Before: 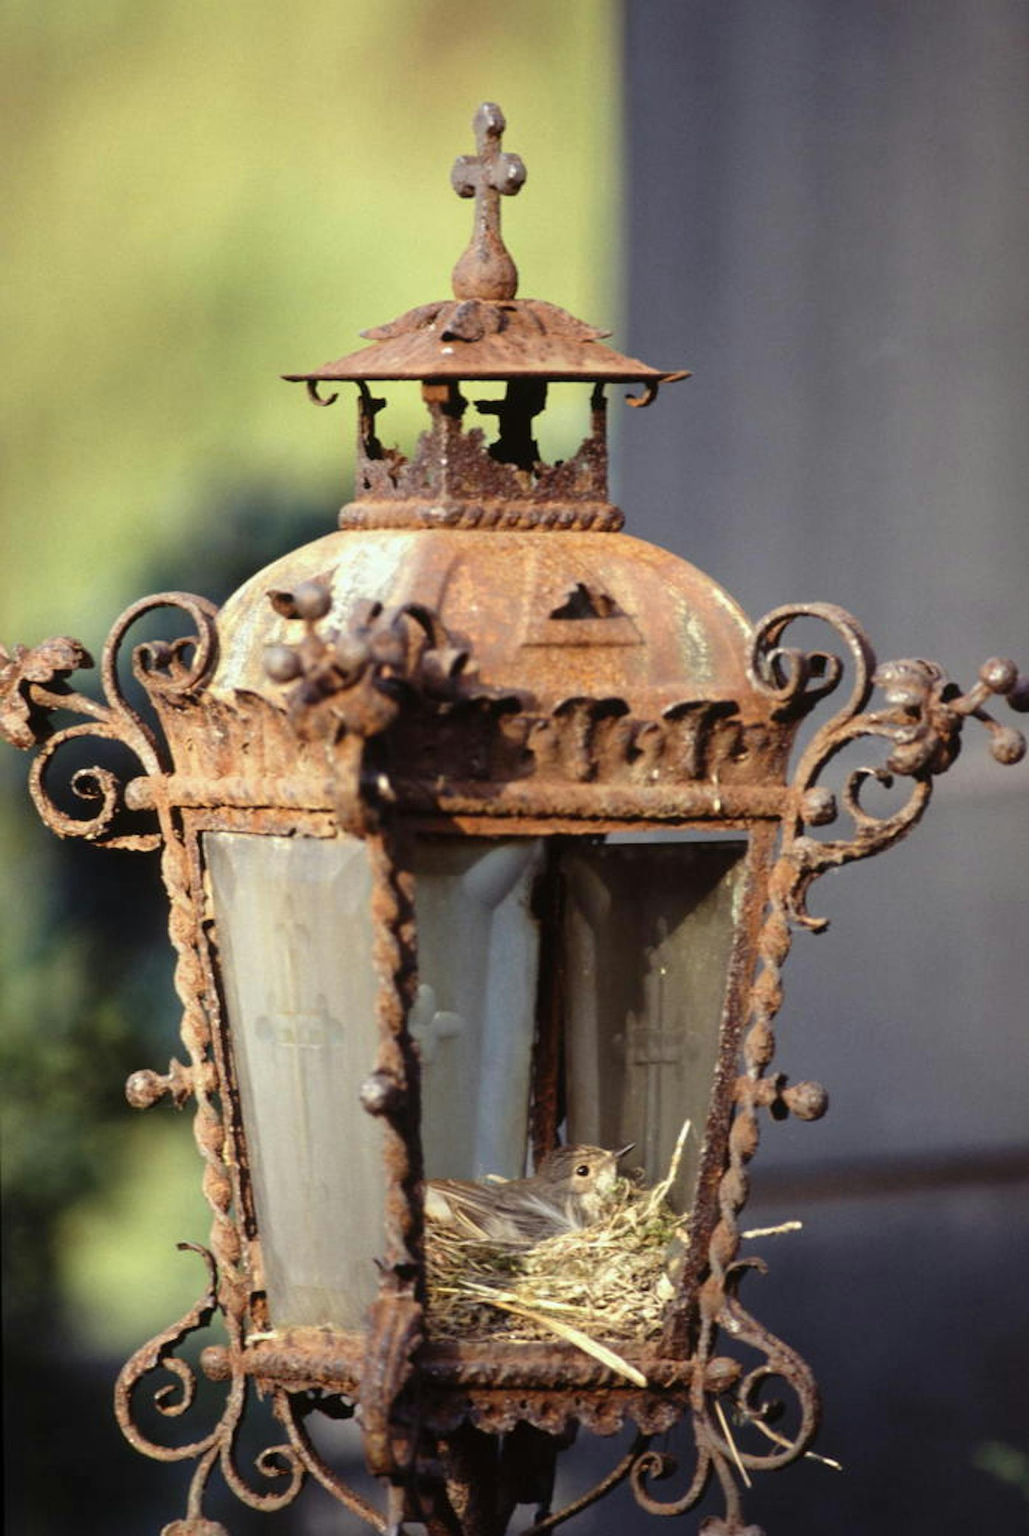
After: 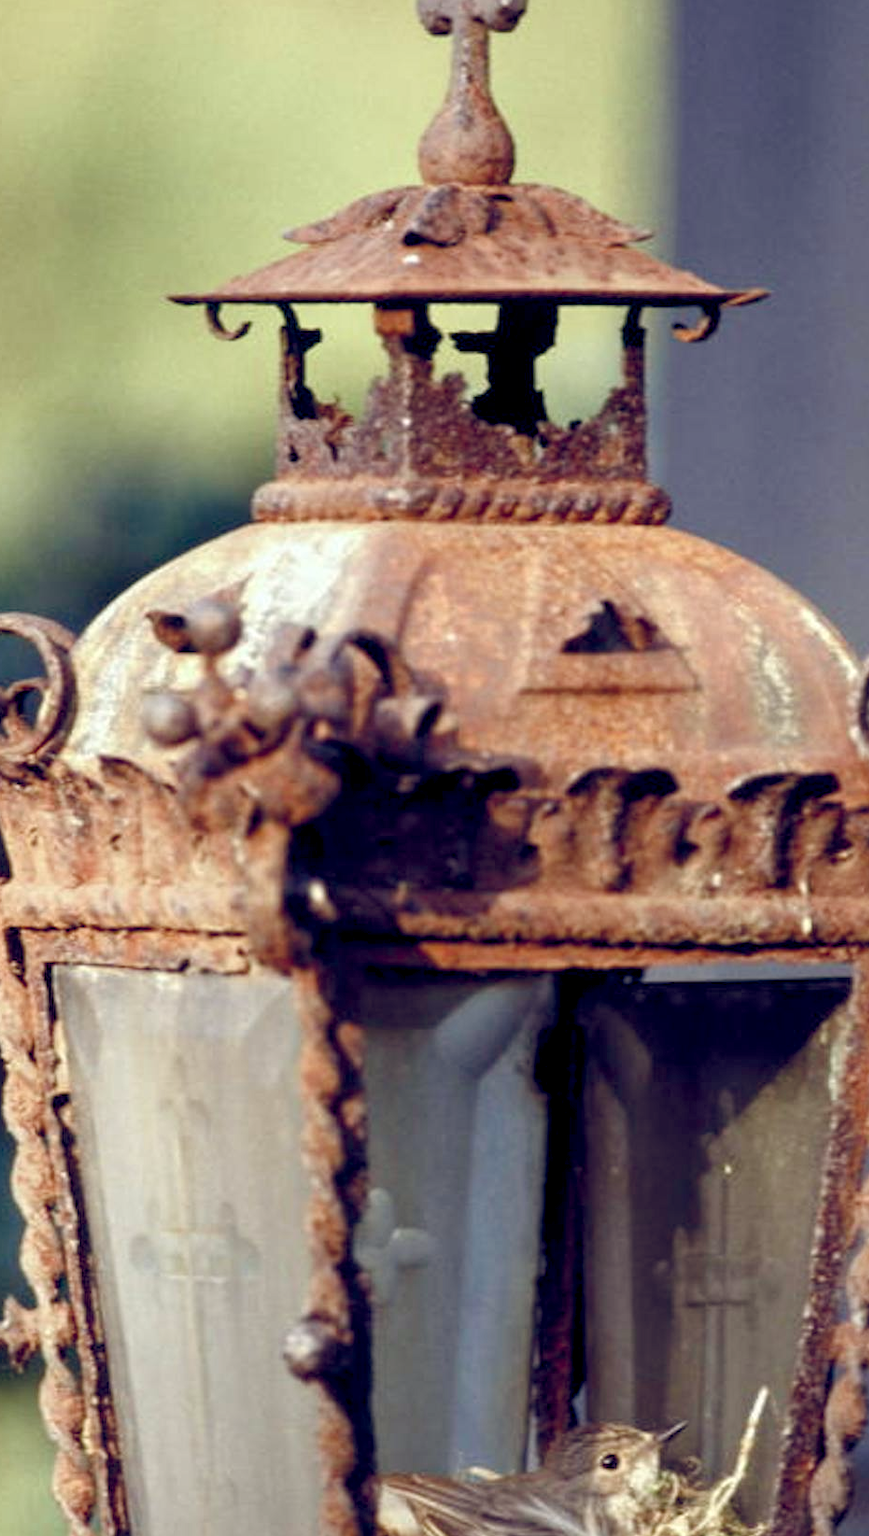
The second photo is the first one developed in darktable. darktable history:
color balance rgb: shadows lift › hue 86.17°, global offset › luminance -0.307%, global offset › chroma 0.303%, global offset › hue 262.72°, linear chroma grading › global chroma 0.849%, perceptual saturation grading › global saturation 20%, perceptual saturation grading › highlights -50.369%, perceptual saturation grading › shadows 30.323%, global vibrance 9.489%
local contrast: highlights 100%, shadows 100%, detail 119%, midtone range 0.2
color zones: curves: ch1 [(0, 0.513) (0.143, 0.524) (0.286, 0.511) (0.429, 0.506) (0.571, 0.503) (0.714, 0.503) (0.857, 0.508) (1, 0.513)]
crop: left 16.226%, top 11.325%, right 26.101%, bottom 20.445%
